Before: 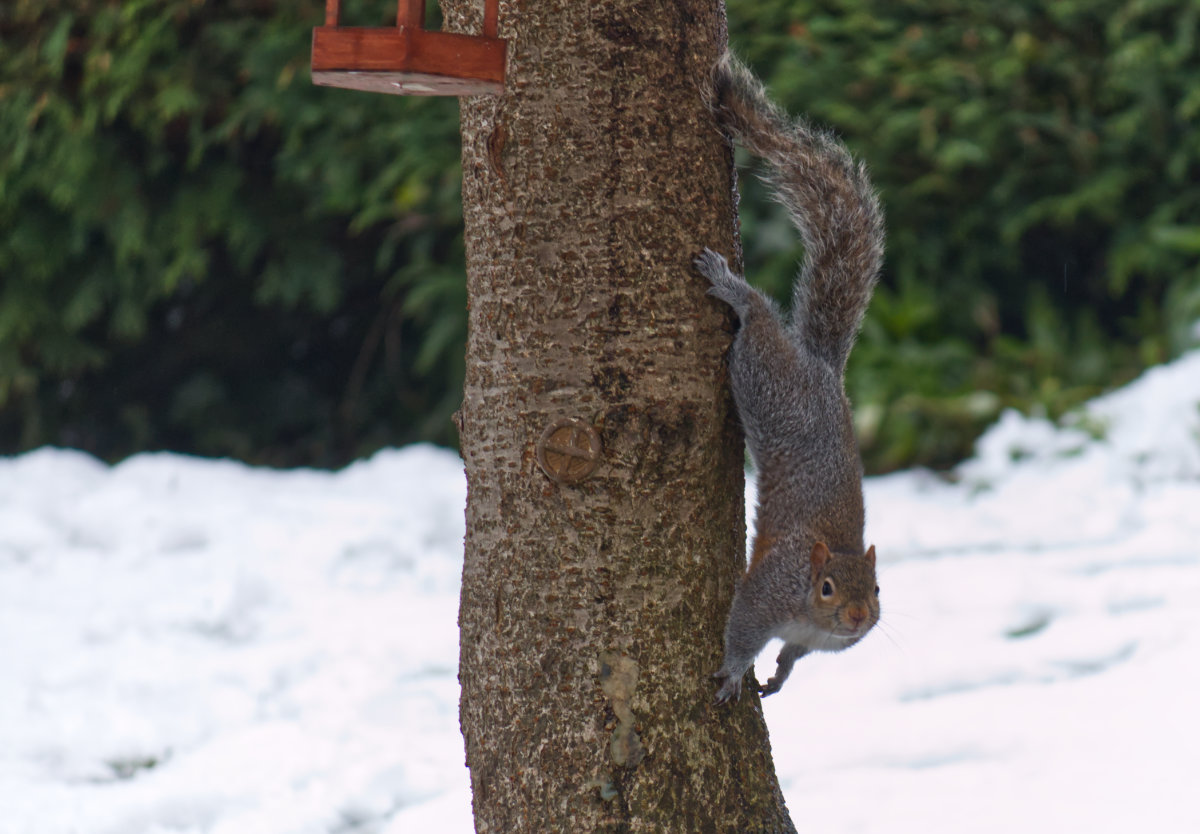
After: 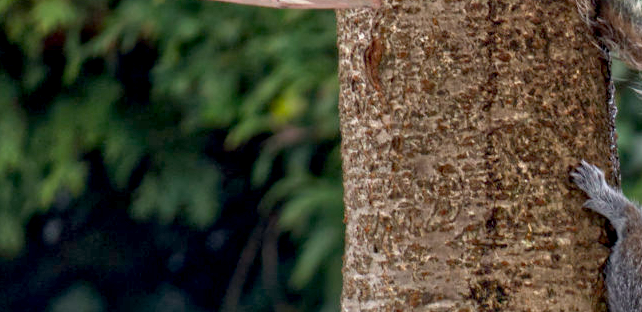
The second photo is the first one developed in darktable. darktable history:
exposure: black level correction 0.011, exposure 1.08 EV, compensate exposure bias true, compensate highlight preservation false
crop: left 10.327%, top 10.51%, right 36.165%, bottom 51.98%
